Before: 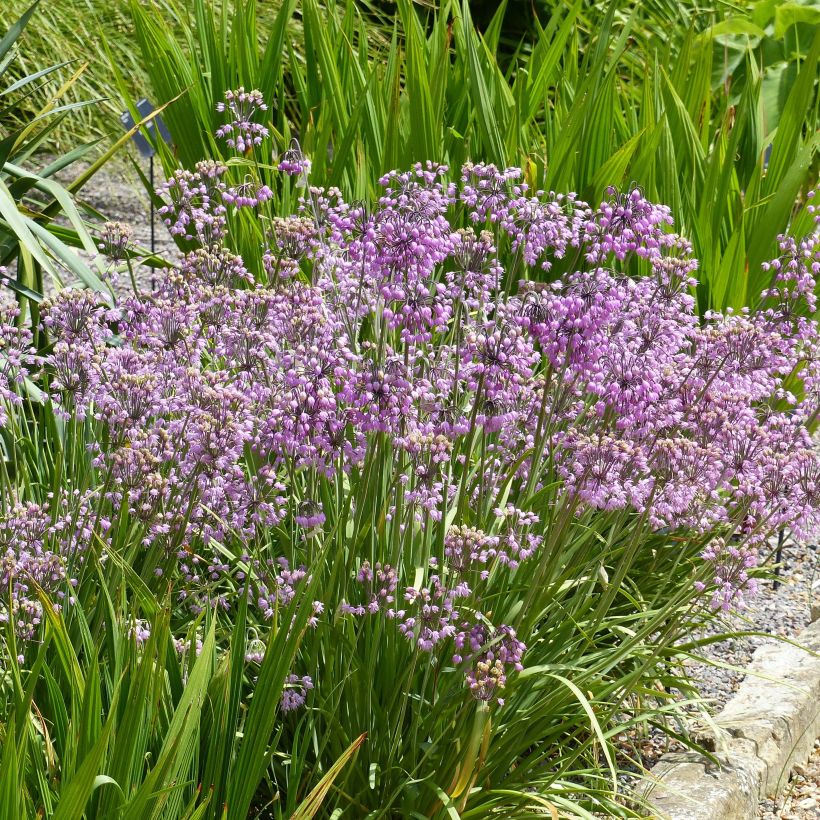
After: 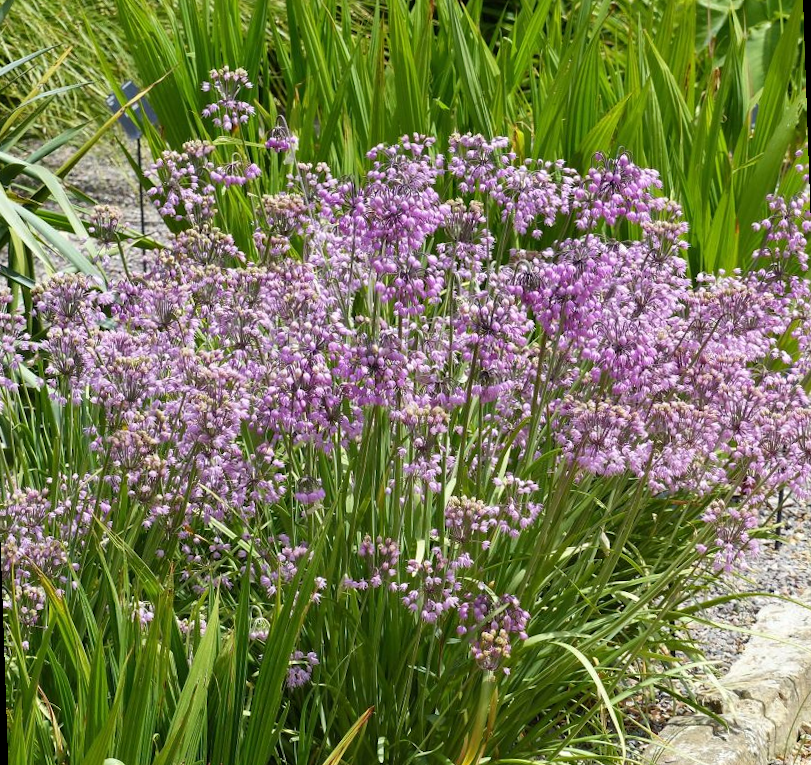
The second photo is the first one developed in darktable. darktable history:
rotate and perspective: rotation -2°, crop left 0.022, crop right 0.978, crop top 0.049, crop bottom 0.951
tone equalizer: on, module defaults
